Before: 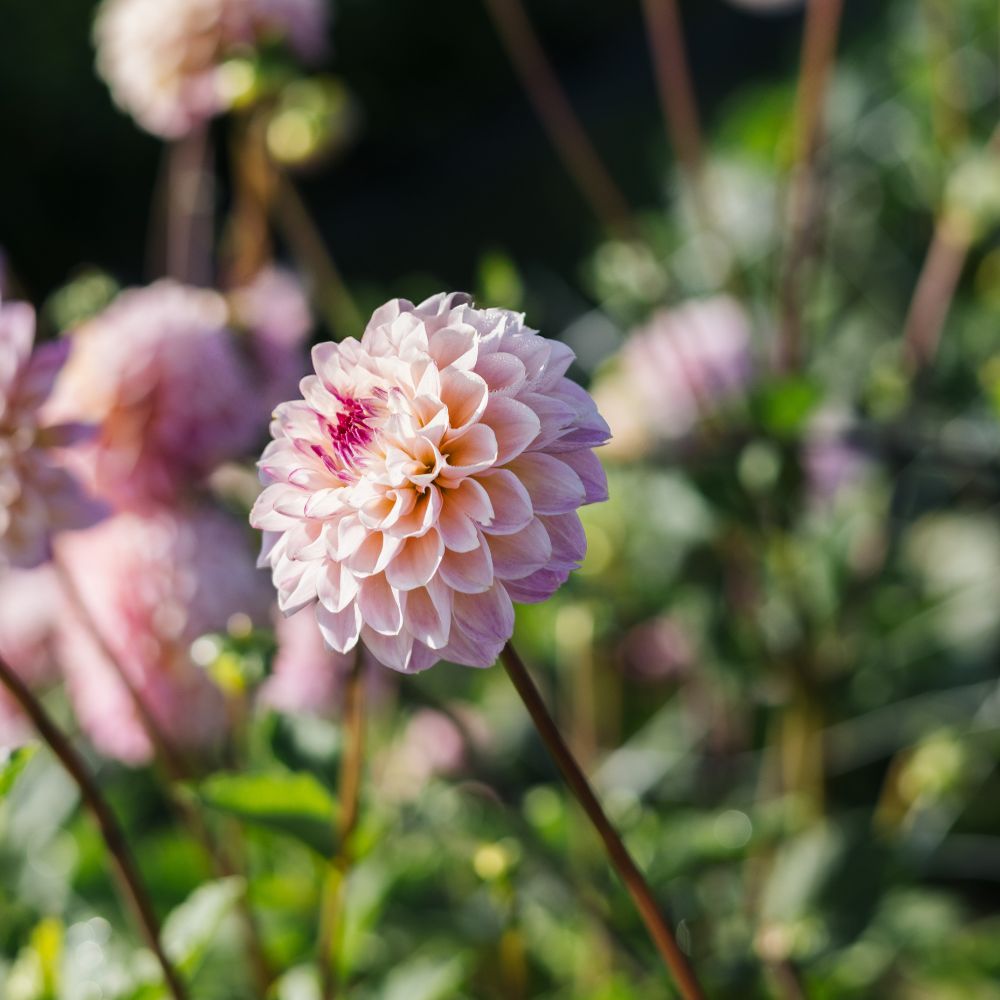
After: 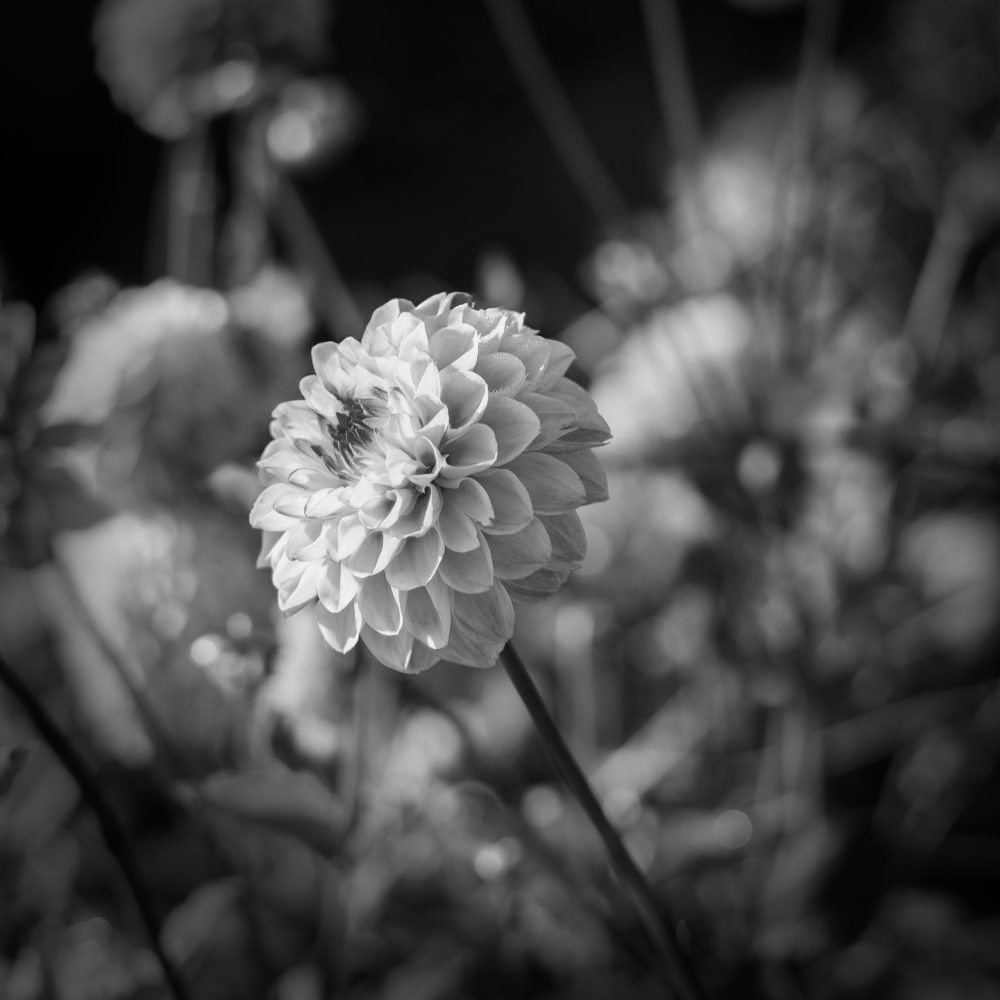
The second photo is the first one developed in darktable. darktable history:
monochrome: a 0, b 0, size 0.5, highlights 0.57
vignetting: fall-off start 76.42%, fall-off radius 27.36%, brightness -0.872, center (0.037, -0.09), width/height ratio 0.971
color correction: highlights a* 11.96, highlights b* 11.58
